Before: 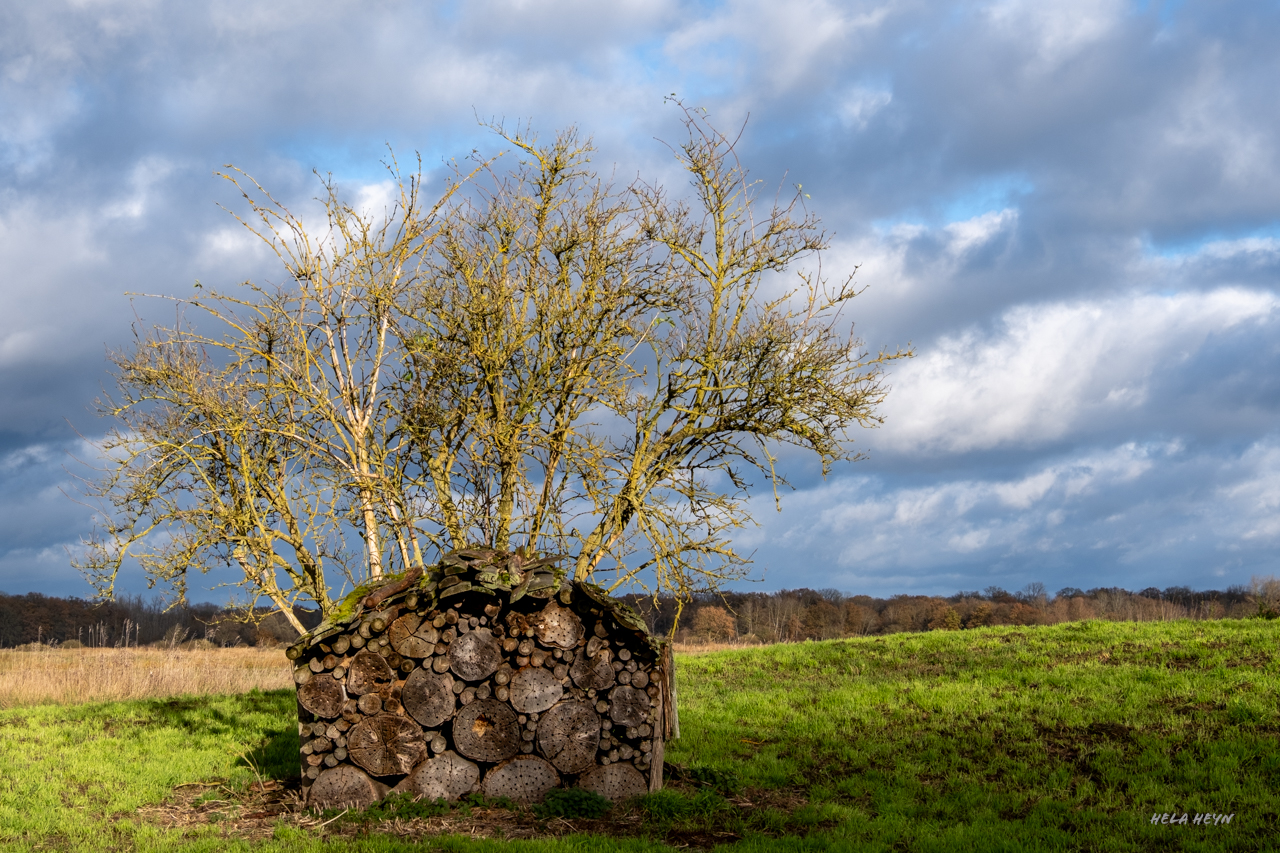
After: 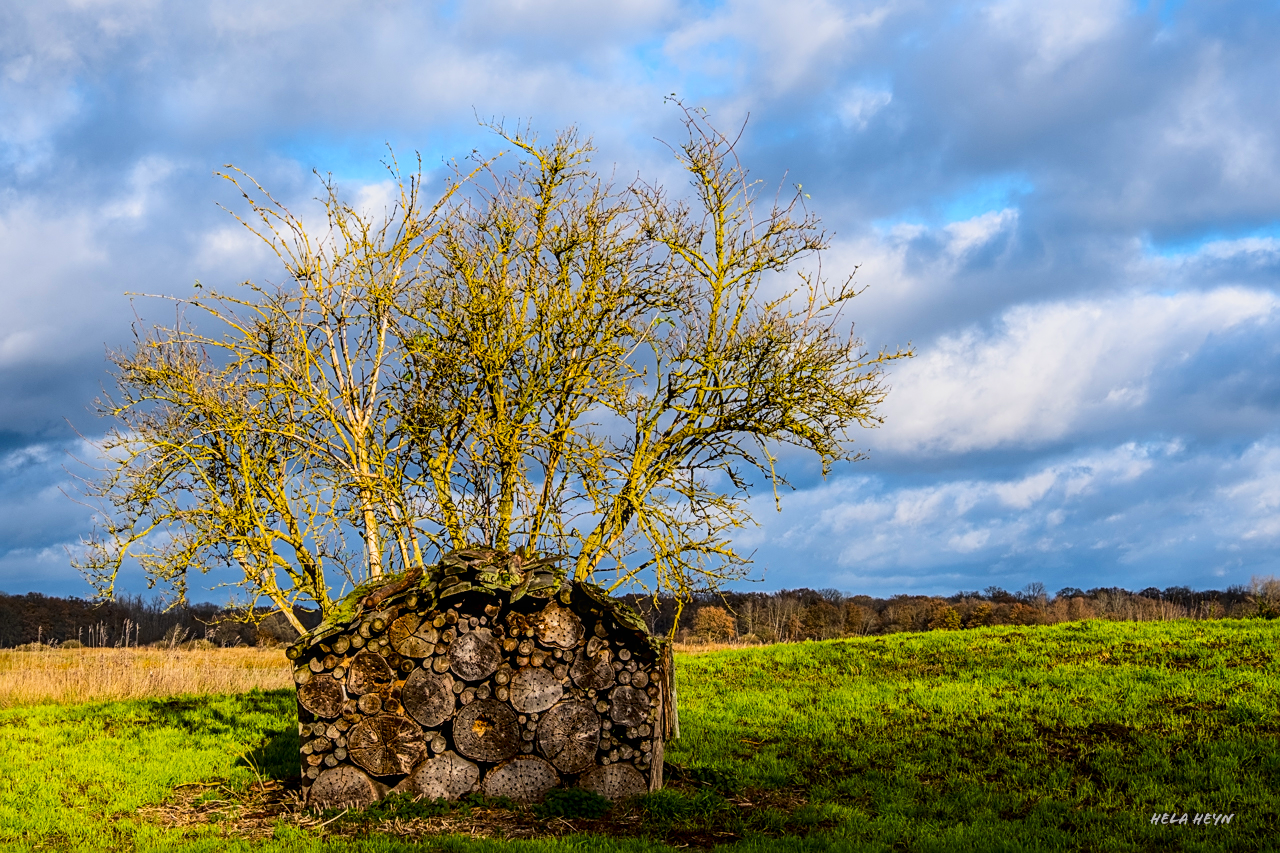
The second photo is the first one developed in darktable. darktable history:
color balance rgb: perceptual saturation grading › global saturation 31.208%, global vibrance 20%
tone curve: curves: ch0 [(0, 0.019) (0.204, 0.162) (0.491, 0.519) (0.748, 0.765) (1, 0.919)]; ch1 [(0, 0) (0.179, 0.173) (0.322, 0.32) (0.442, 0.447) (0.496, 0.504) (0.566, 0.585) (0.761, 0.803) (1, 1)]; ch2 [(0, 0) (0.434, 0.447) (0.483, 0.487) (0.555, 0.563) (0.697, 0.68) (1, 1)], color space Lab, linked channels, preserve colors none
sharpen: on, module defaults
local contrast: on, module defaults
